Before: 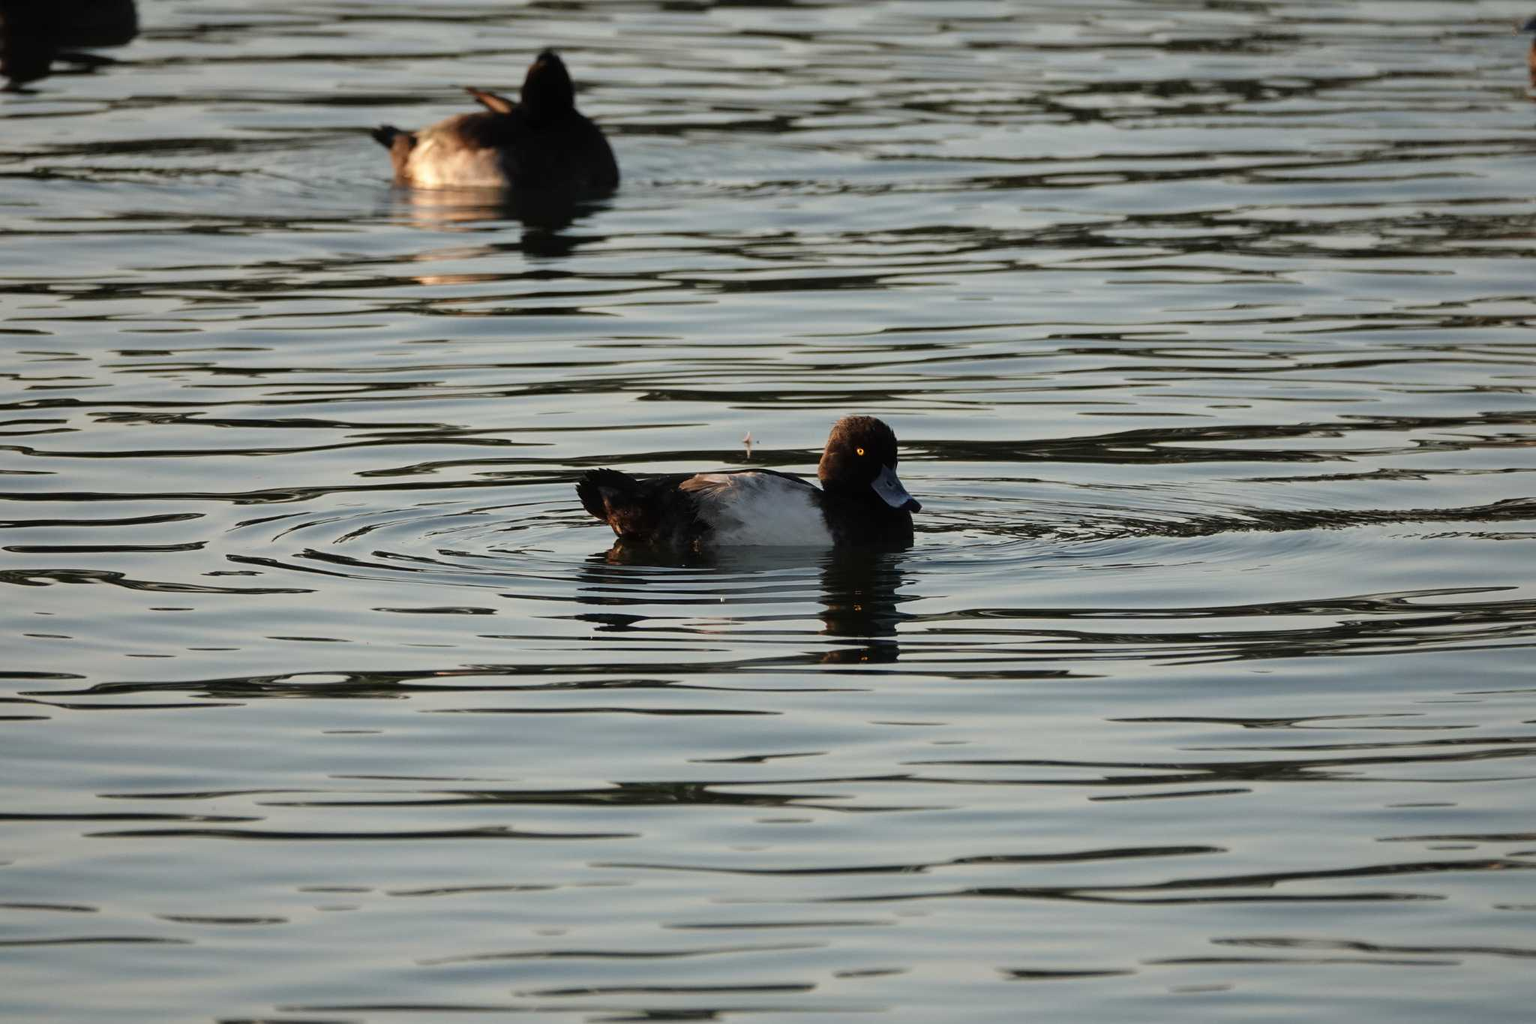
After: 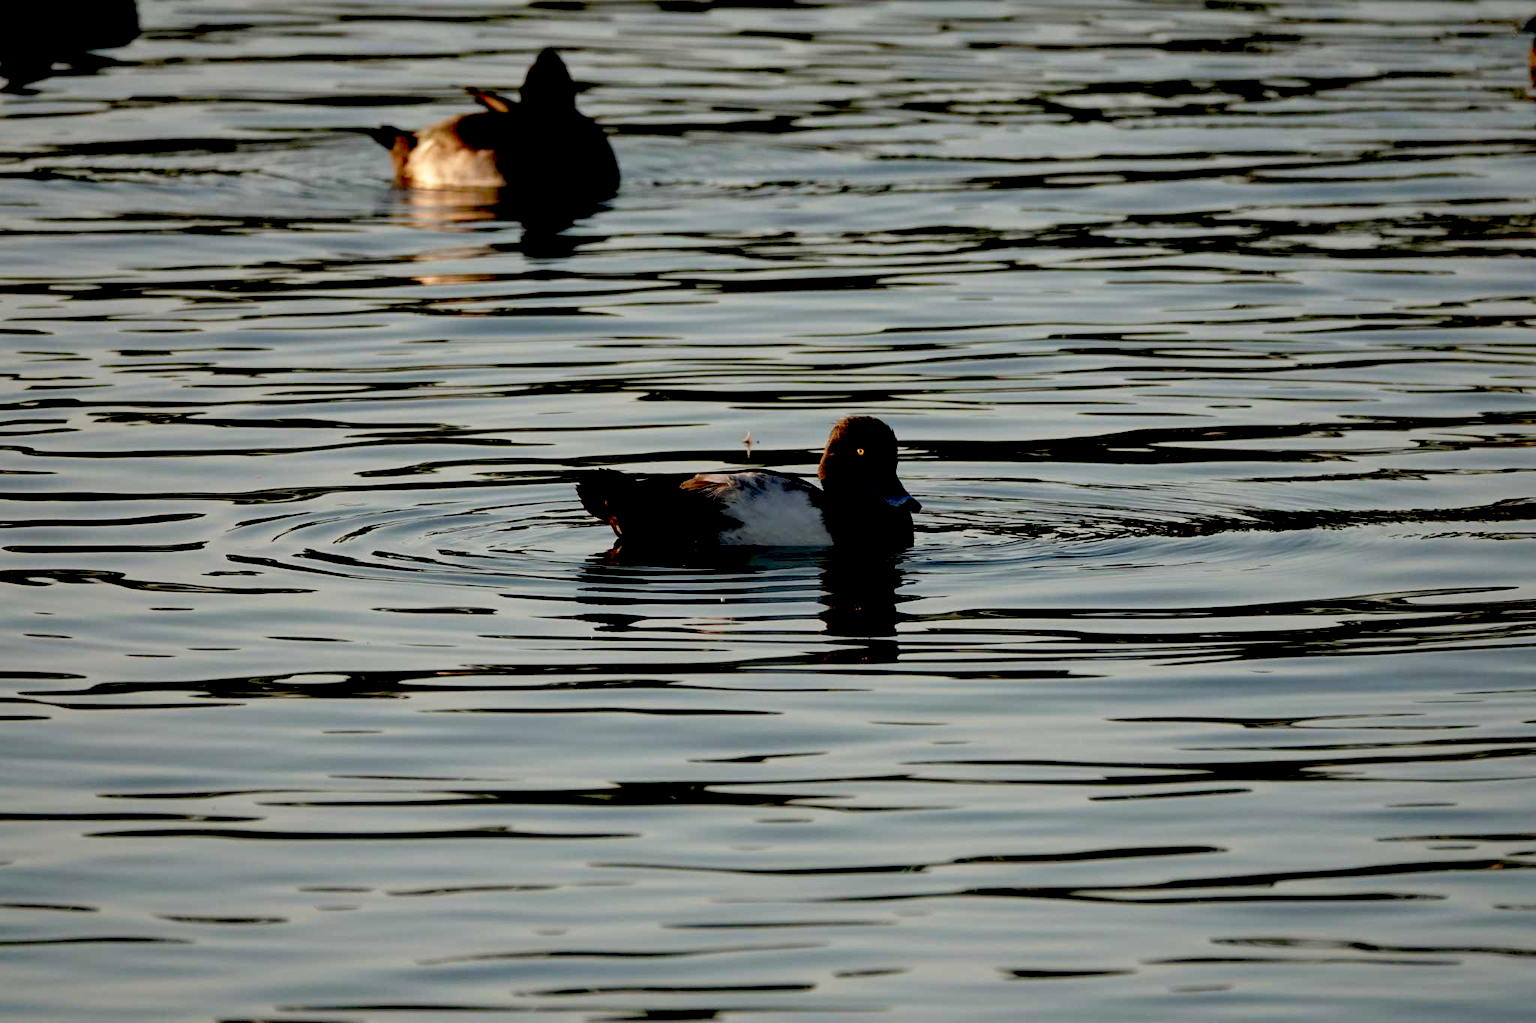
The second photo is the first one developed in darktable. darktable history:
exposure: black level correction 0.057, compensate exposure bias true, compensate highlight preservation false
